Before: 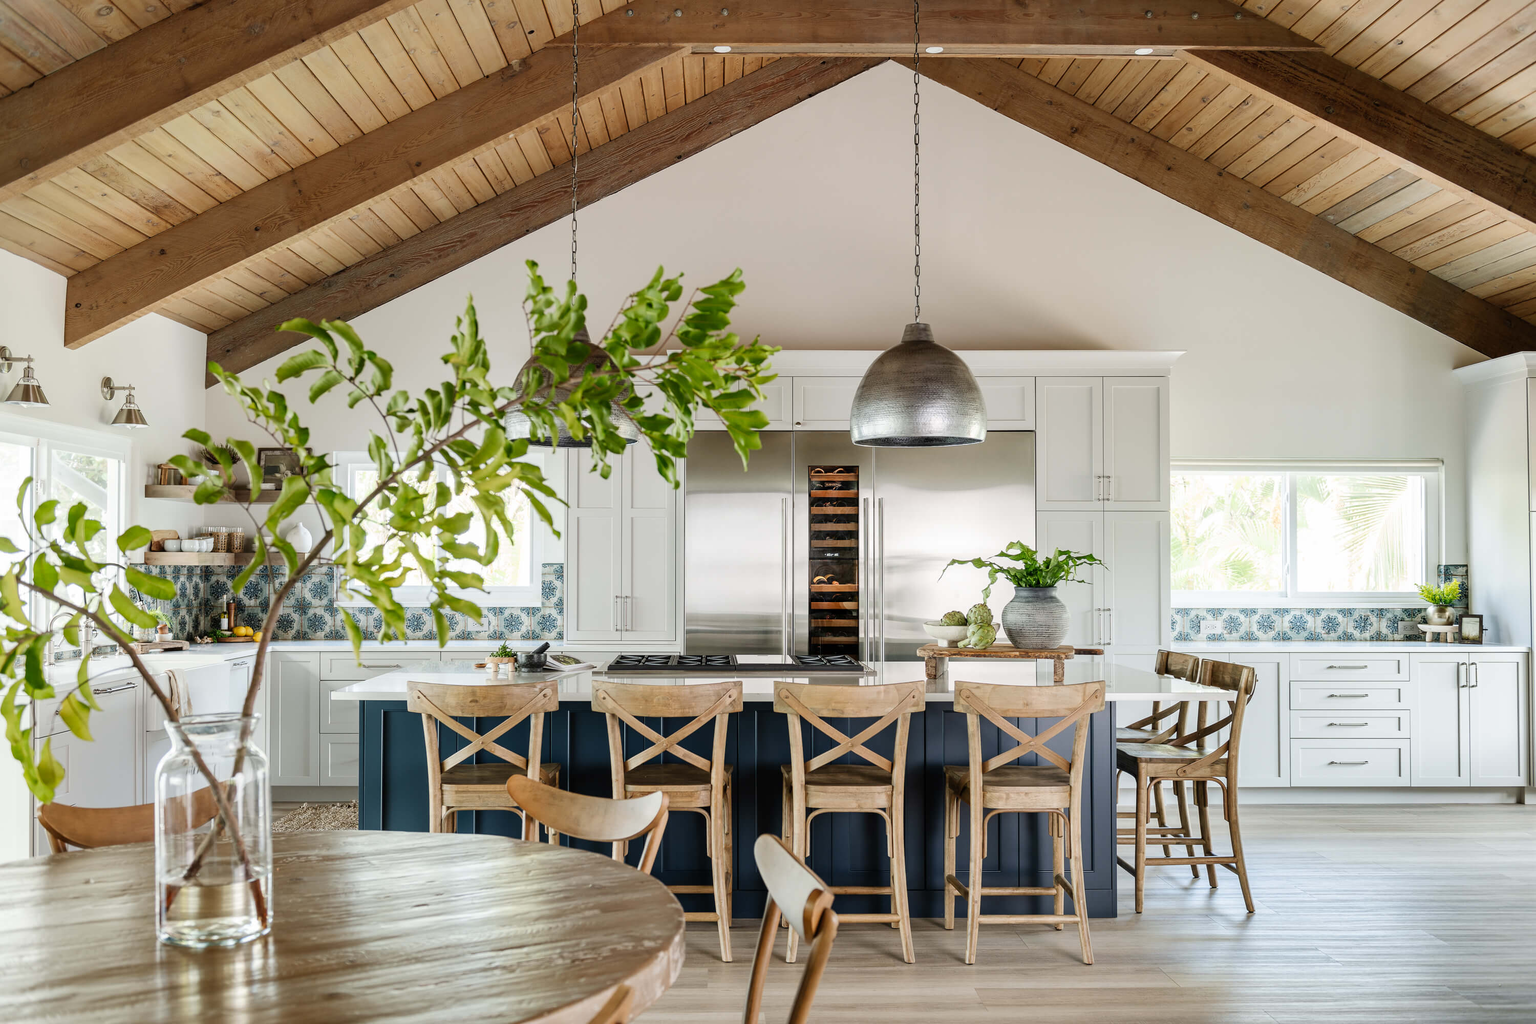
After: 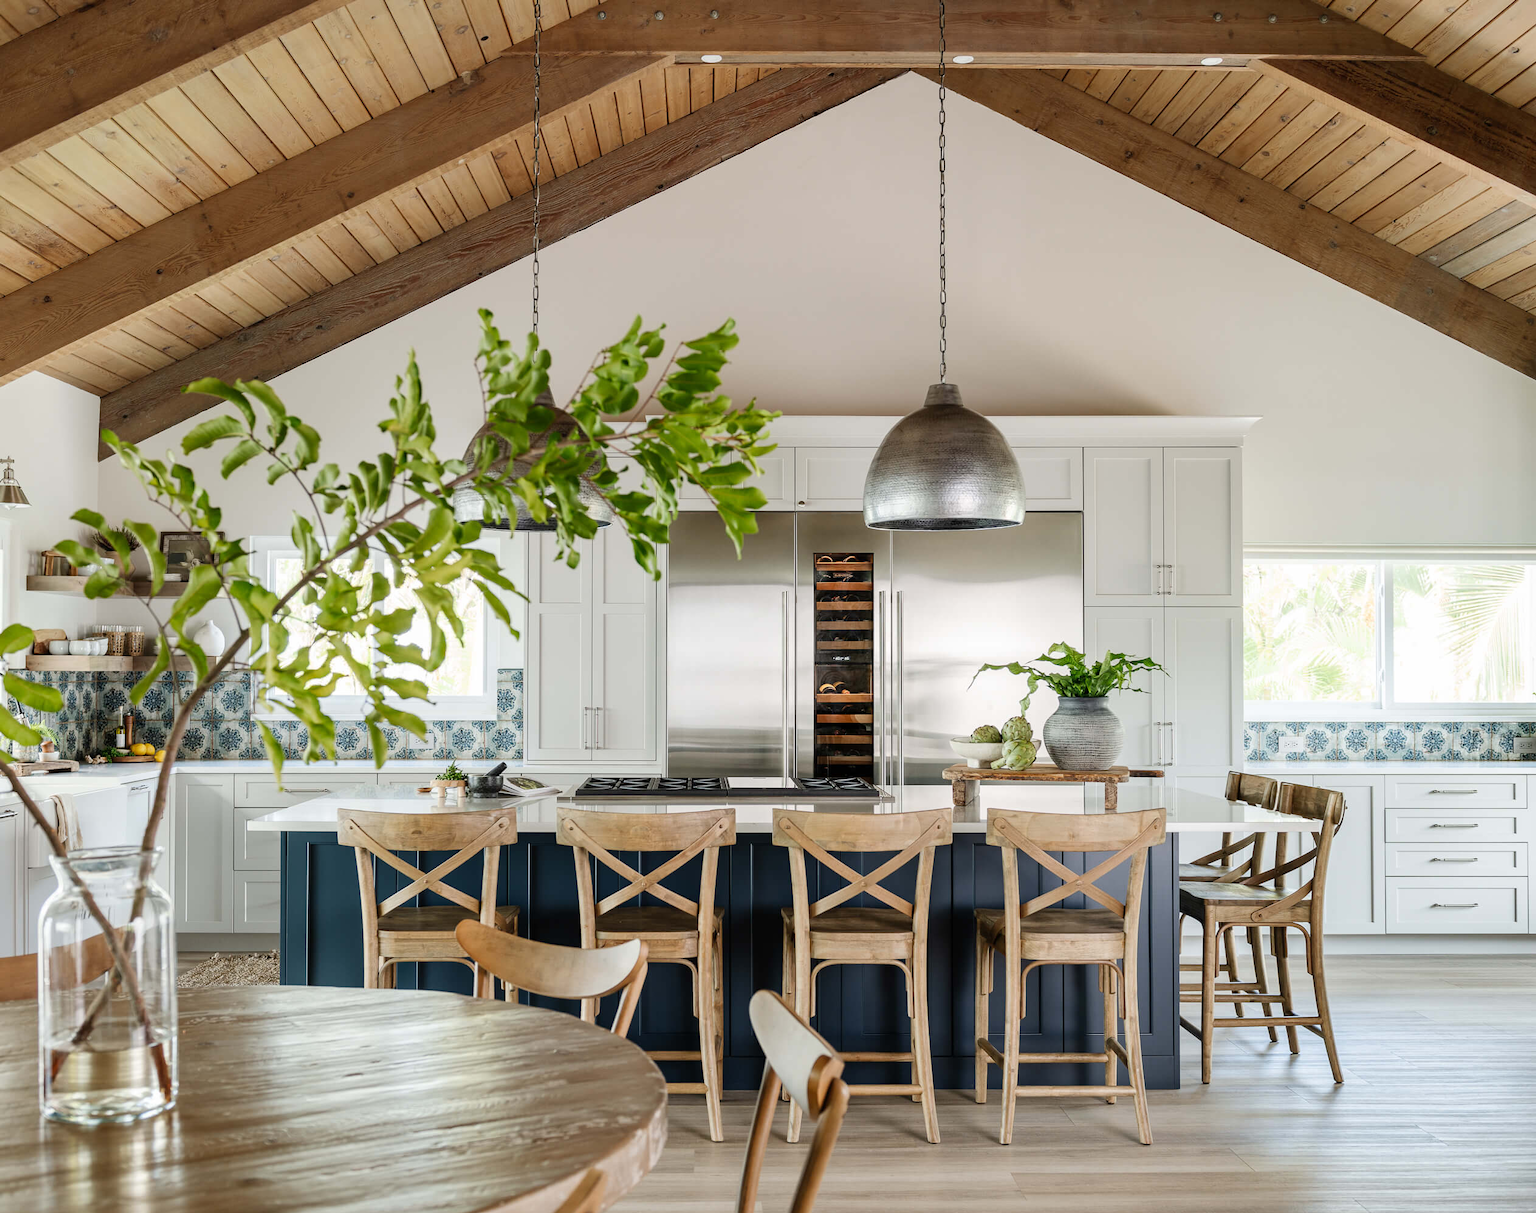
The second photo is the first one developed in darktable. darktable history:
crop: left 8.026%, right 7.374%
exposure: compensate highlight preservation false
